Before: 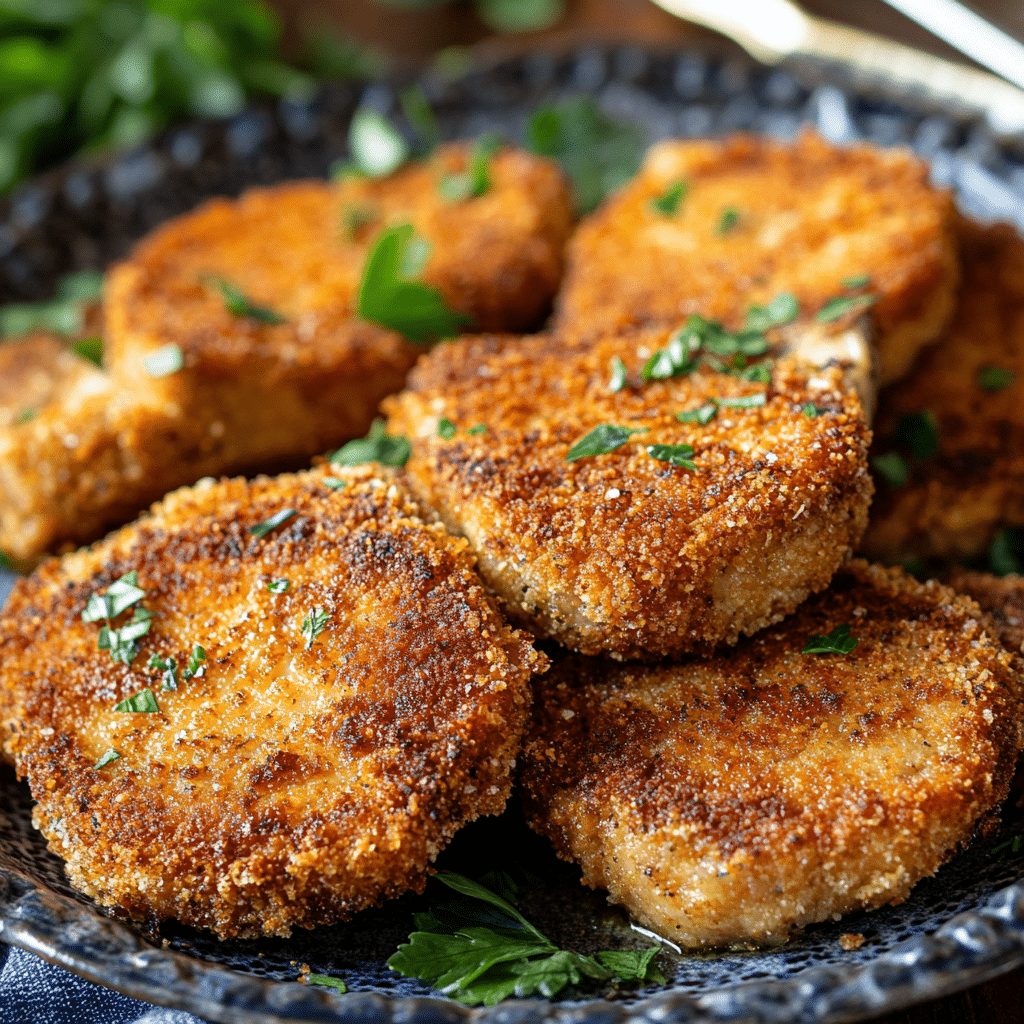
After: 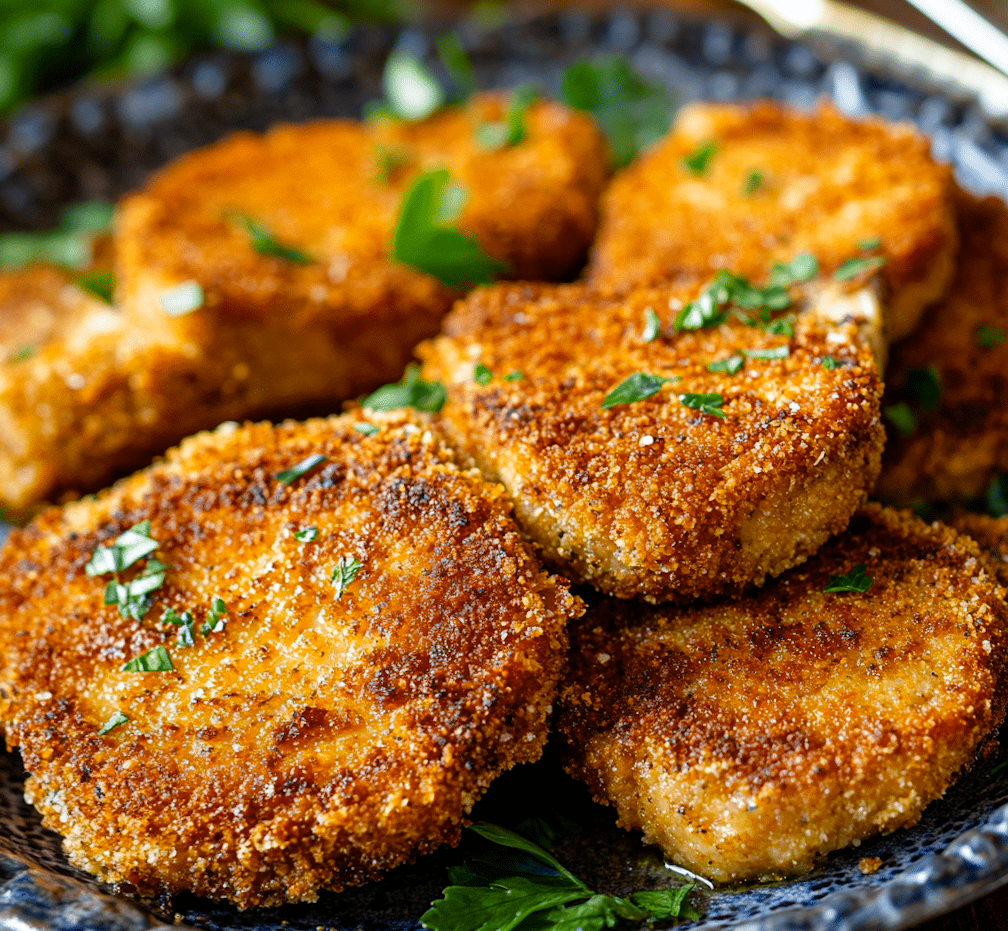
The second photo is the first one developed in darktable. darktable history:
rotate and perspective: rotation -0.013°, lens shift (vertical) -0.027, lens shift (horizontal) 0.178, crop left 0.016, crop right 0.989, crop top 0.082, crop bottom 0.918
color balance rgb: perceptual saturation grading › global saturation 35%, perceptual saturation grading › highlights -30%, perceptual saturation grading › shadows 35%, perceptual brilliance grading › global brilliance 3%, perceptual brilliance grading › highlights -3%, perceptual brilliance grading › shadows 3%
